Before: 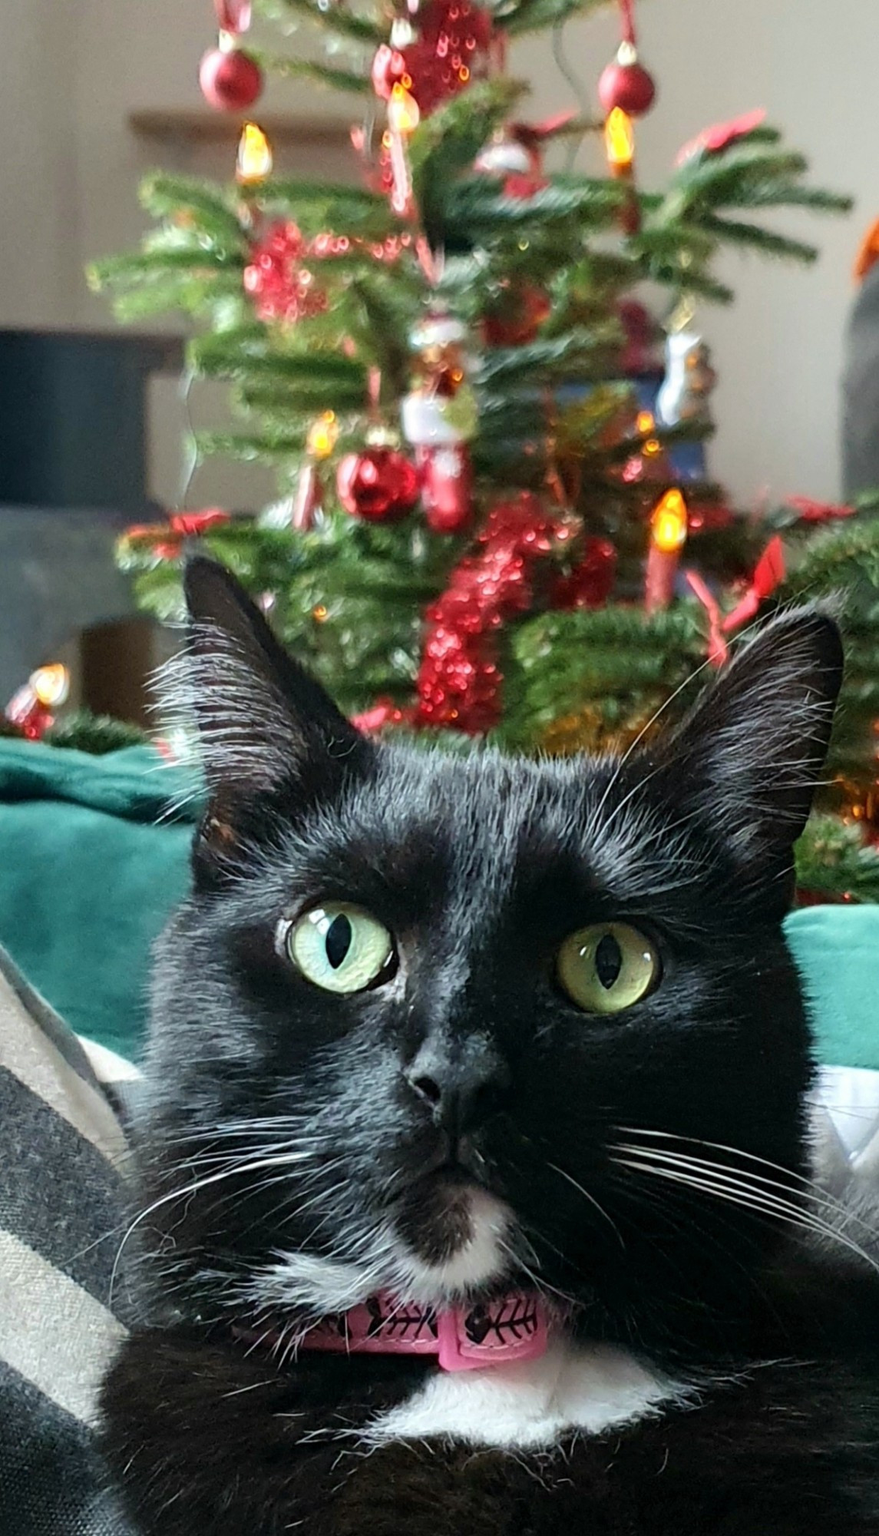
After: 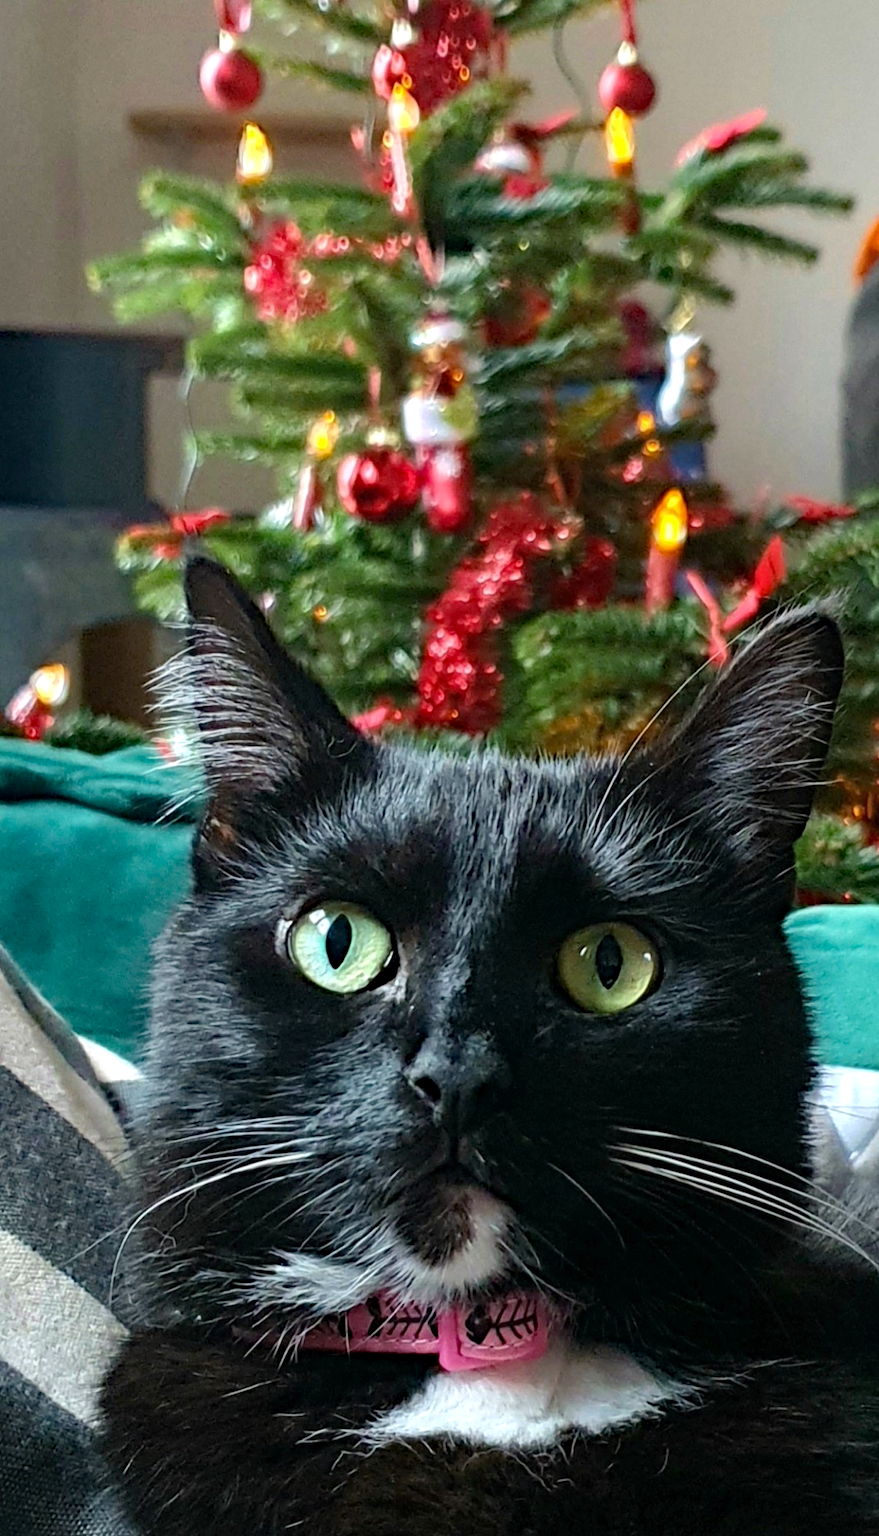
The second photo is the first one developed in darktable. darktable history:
haze removal: strength 0.4, distance 0.22, compatibility mode true, adaptive false
exposure: compensate highlight preservation false
